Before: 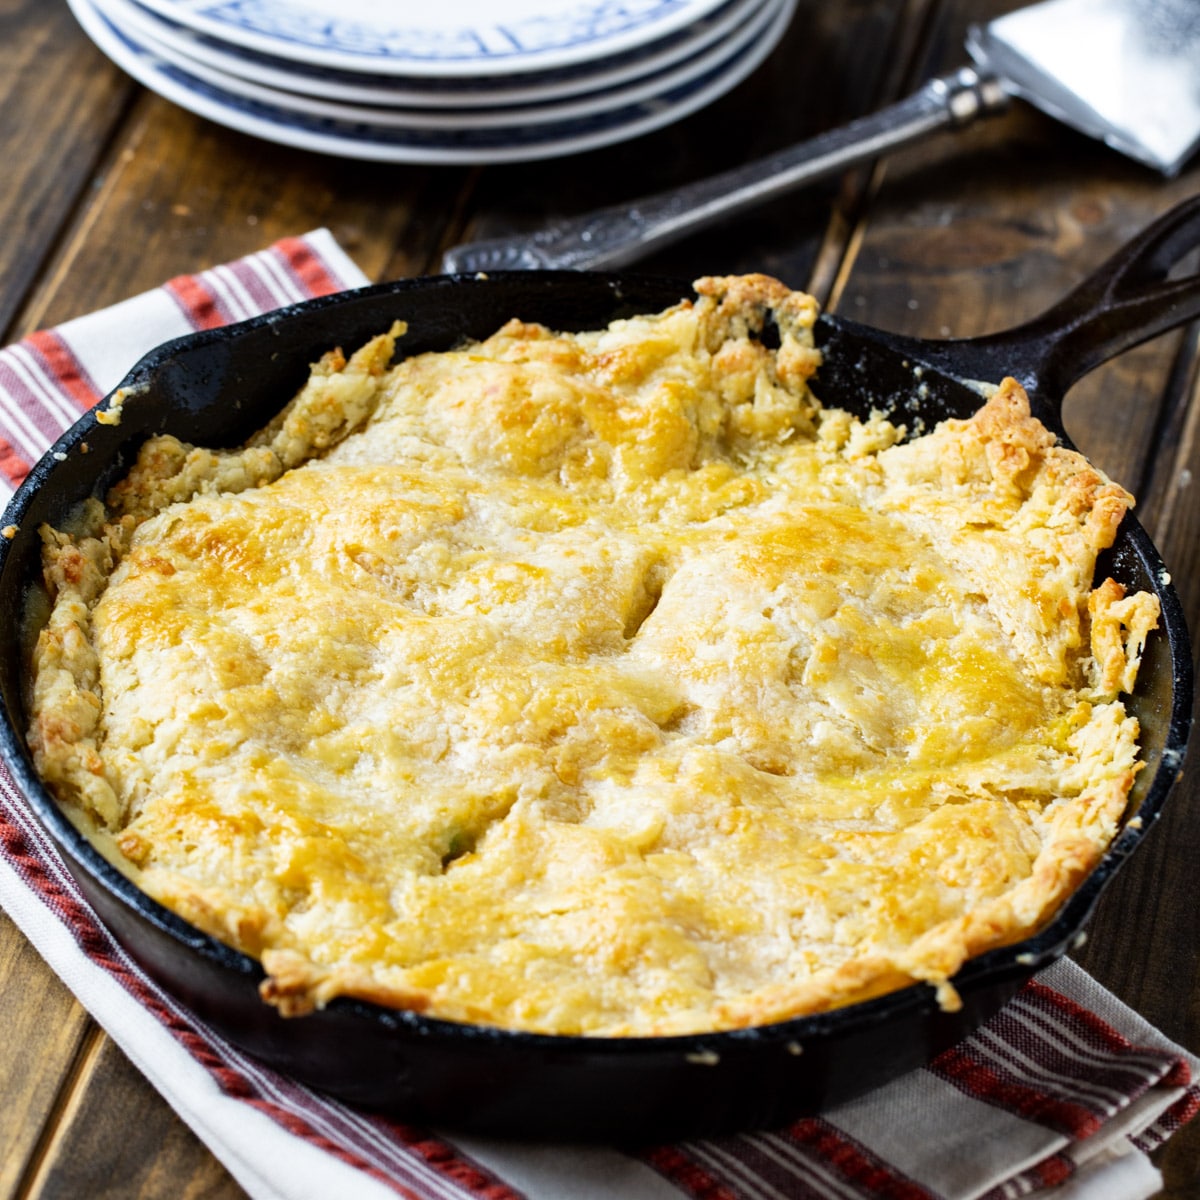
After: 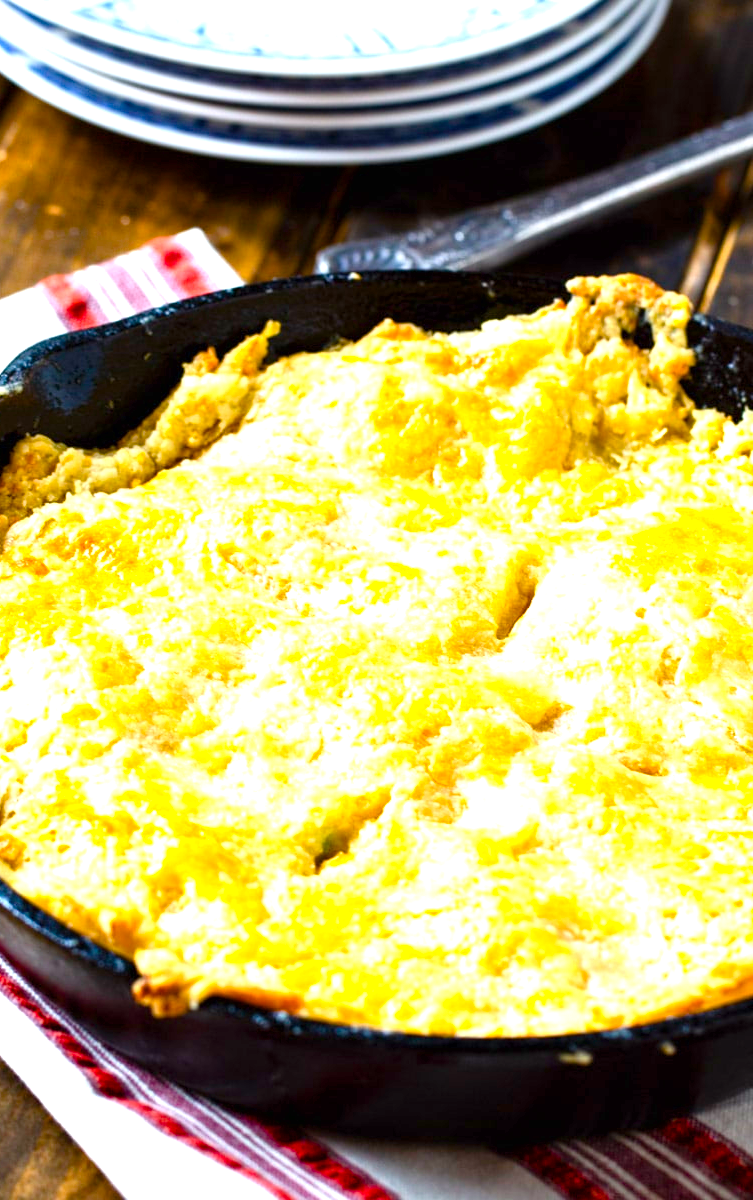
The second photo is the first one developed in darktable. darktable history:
exposure: black level correction 0, exposure 1 EV, compensate exposure bias true, compensate highlight preservation false
color balance rgb: perceptual saturation grading › global saturation 35%, perceptual saturation grading › highlights -25%, perceptual saturation grading › shadows 50%
crop: left 10.644%, right 26.528%
